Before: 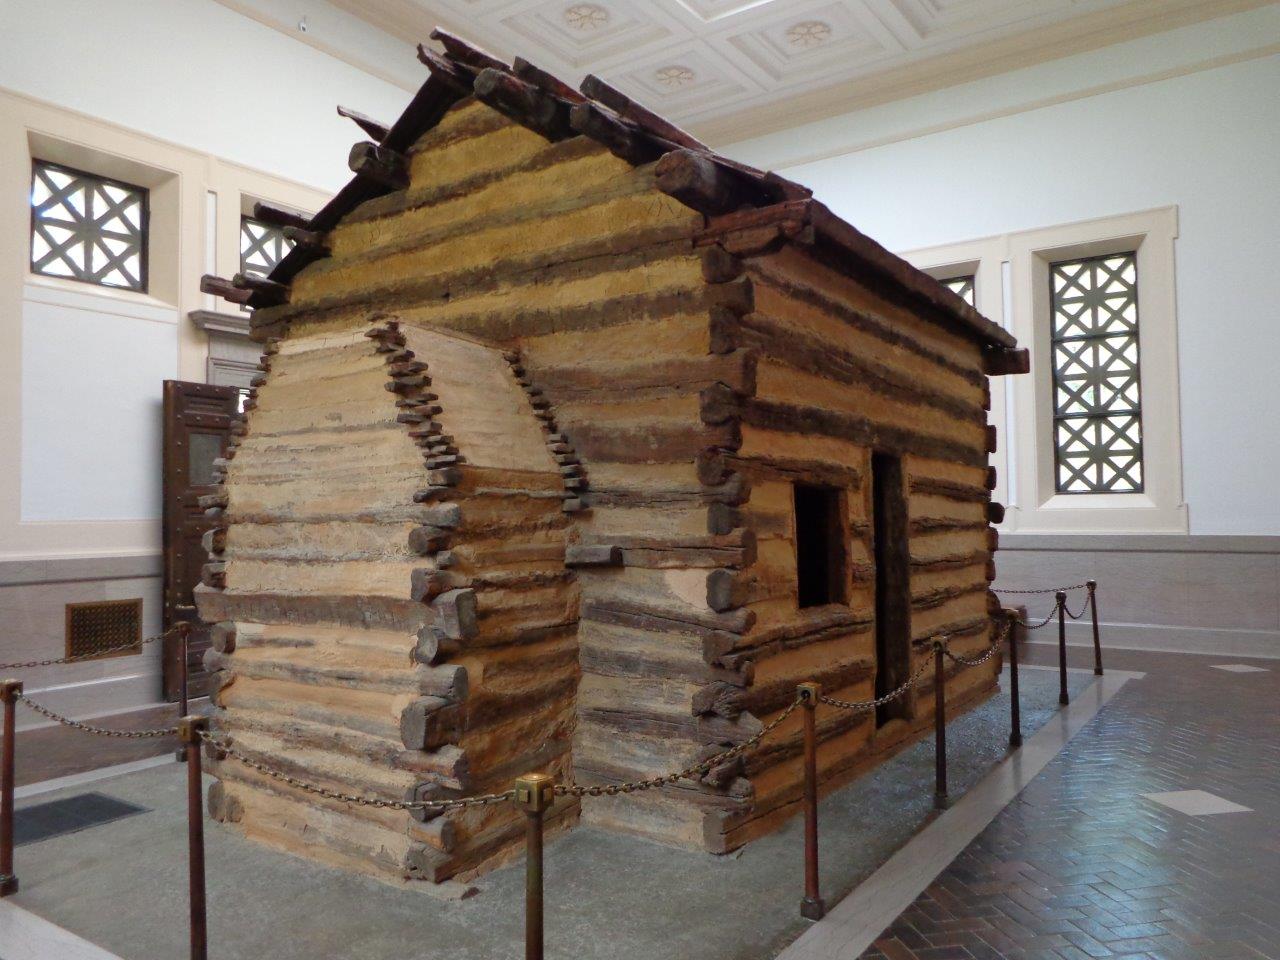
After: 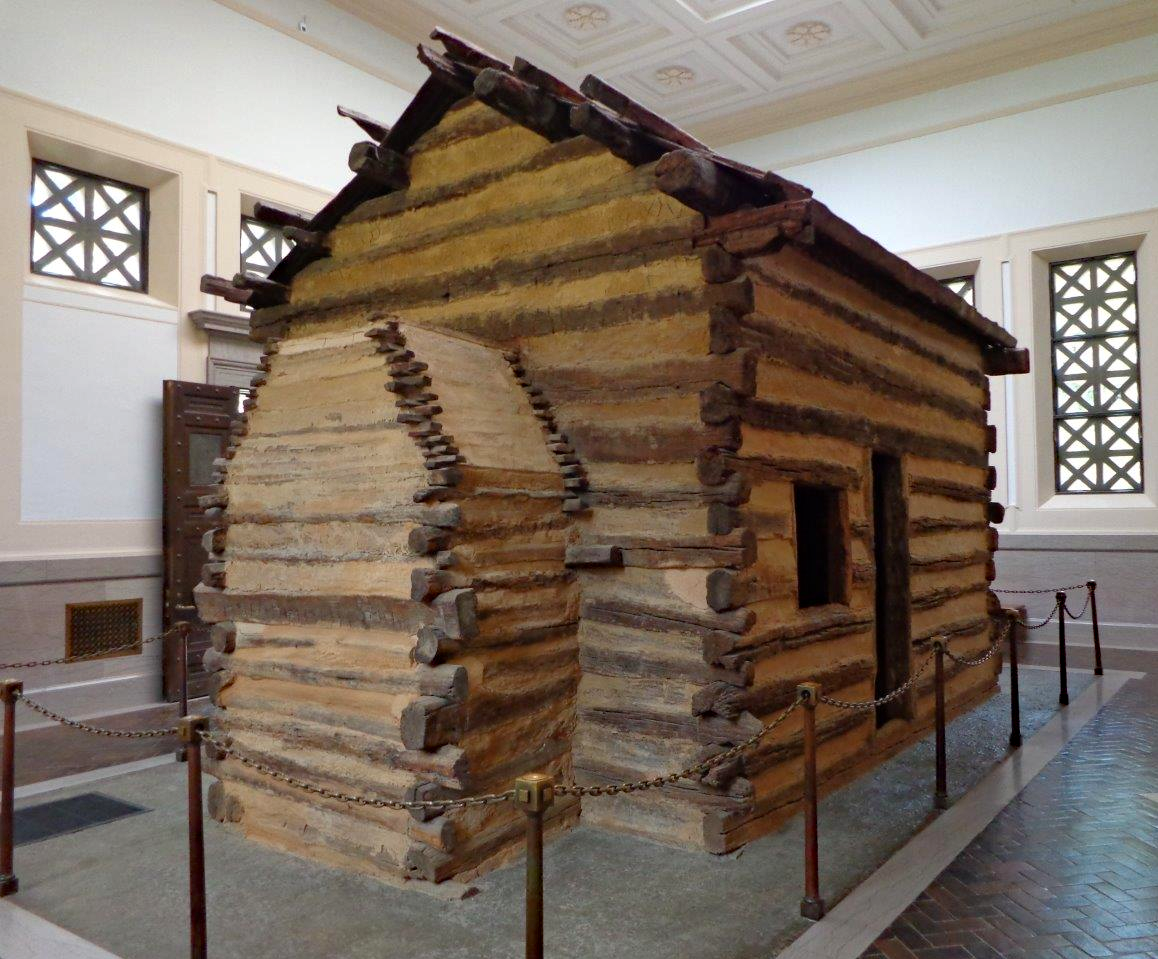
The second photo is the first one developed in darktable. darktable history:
haze removal: compatibility mode true, adaptive false
crop: right 9.509%, bottom 0.031%
